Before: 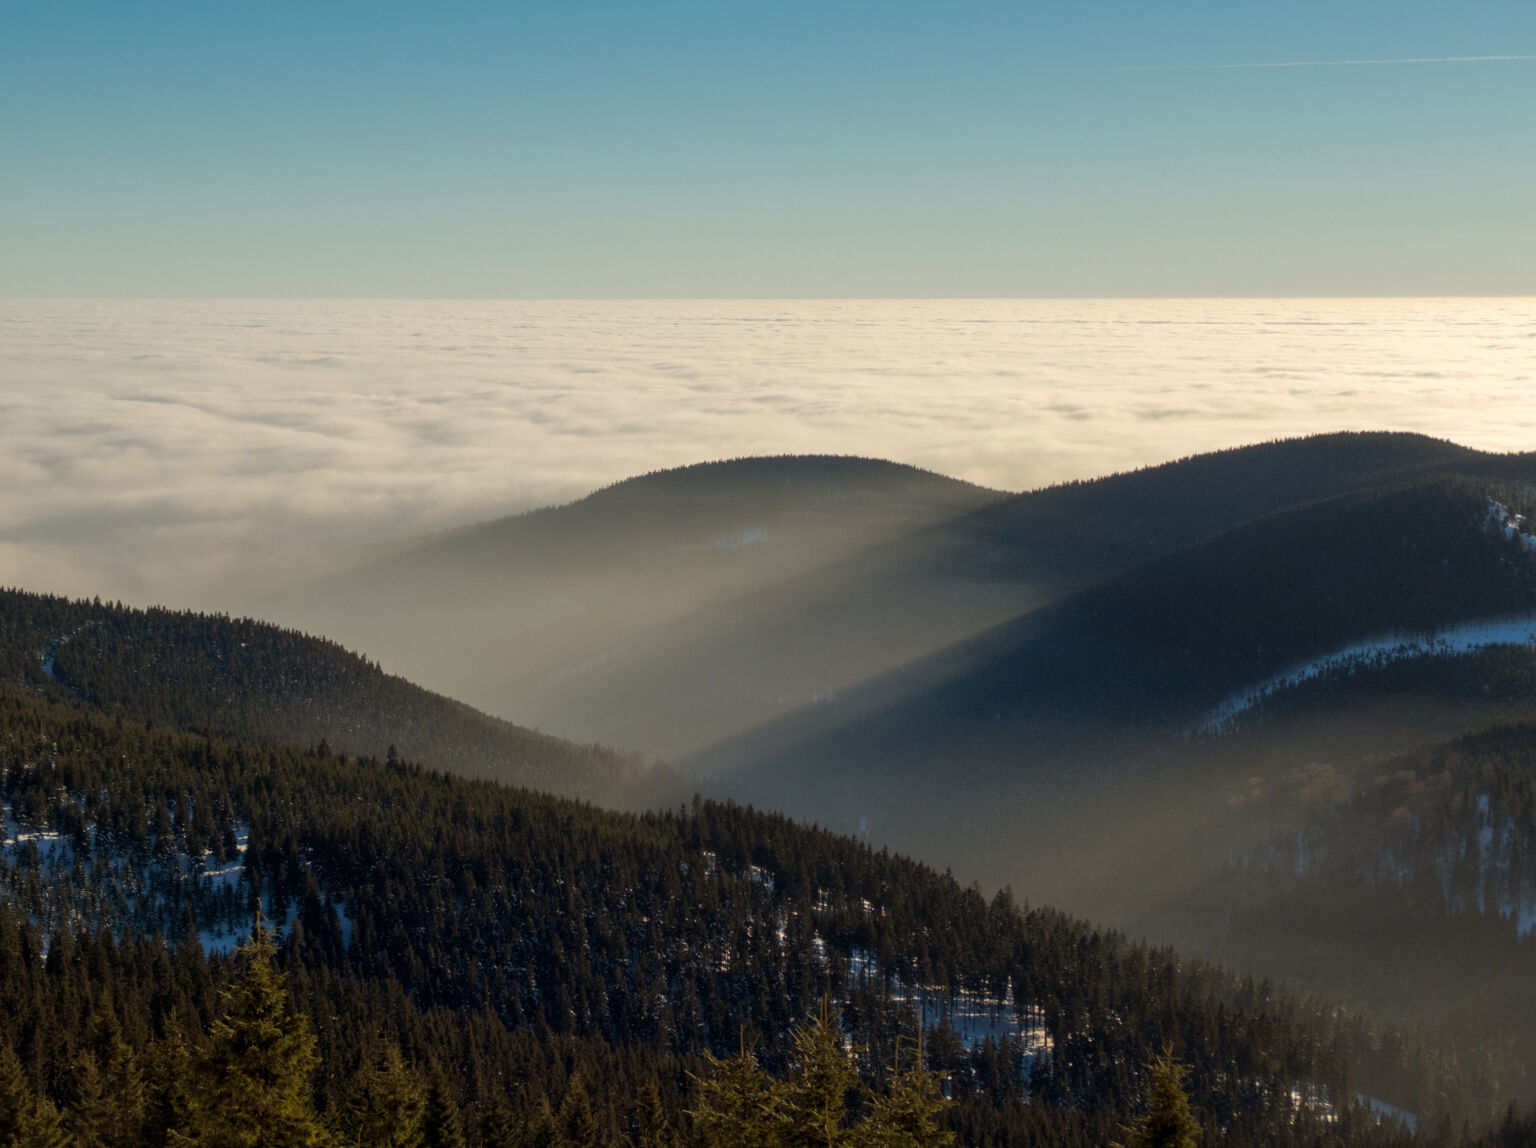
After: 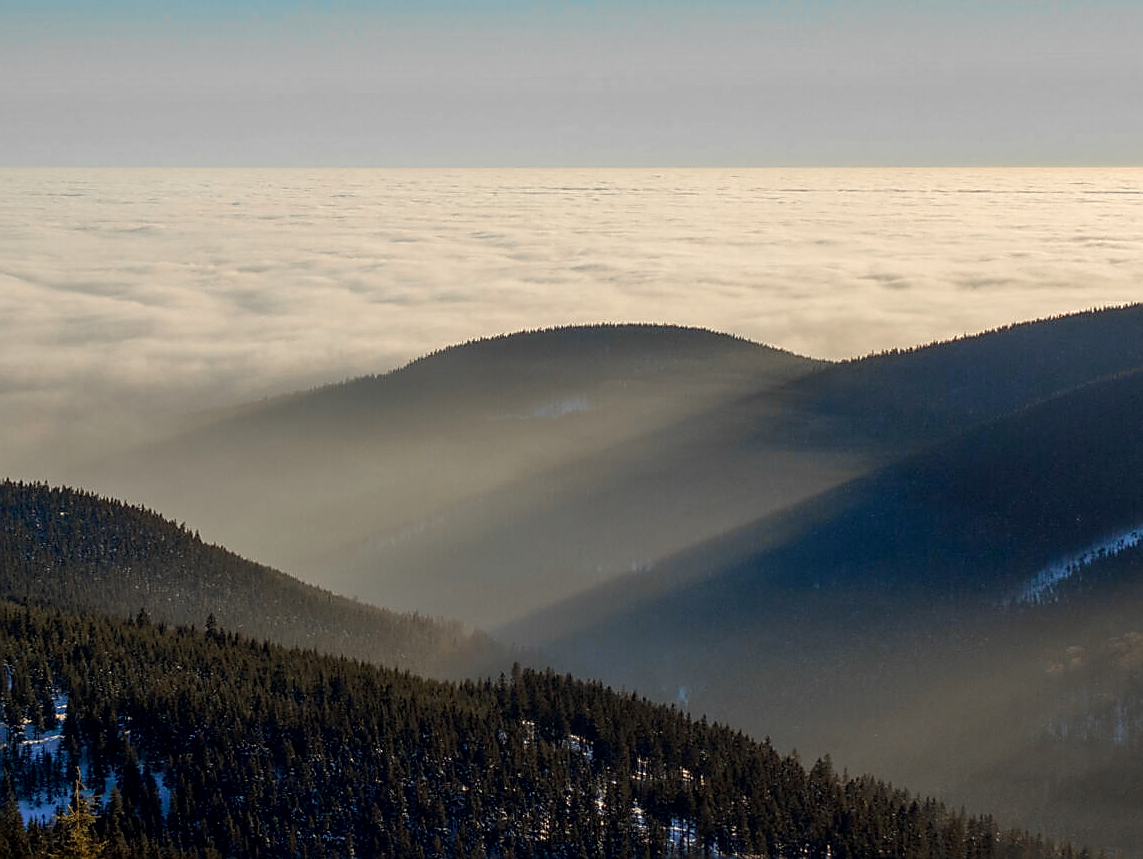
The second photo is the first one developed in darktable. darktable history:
local contrast: on, module defaults
tone equalizer: on, module defaults
exposure: black level correction 0.001, compensate highlight preservation false
crop and rotate: left 11.828%, top 11.446%, right 13.751%, bottom 13.711%
color zones: curves: ch0 [(0, 0.363) (0.128, 0.373) (0.25, 0.5) (0.402, 0.407) (0.521, 0.525) (0.63, 0.559) (0.729, 0.662) (0.867, 0.471)]; ch1 [(0, 0.515) (0.136, 0.618) (0.25, 0.5) (0.378, 0) (0.516, 0) (0.622, 0.593) (0.737, 0.819) (0.87, 0.593)]; ch2 [(0, 0.529) (0.128, 0.471) (0.282, 0.451) (0.386, 0.662) (0.516, 0.525) (0.633, 0.554) (0.75, 0.62) (0.875, 0.441)]
sharpen: radius 1.429, amount 1.245, threshold 0.781
